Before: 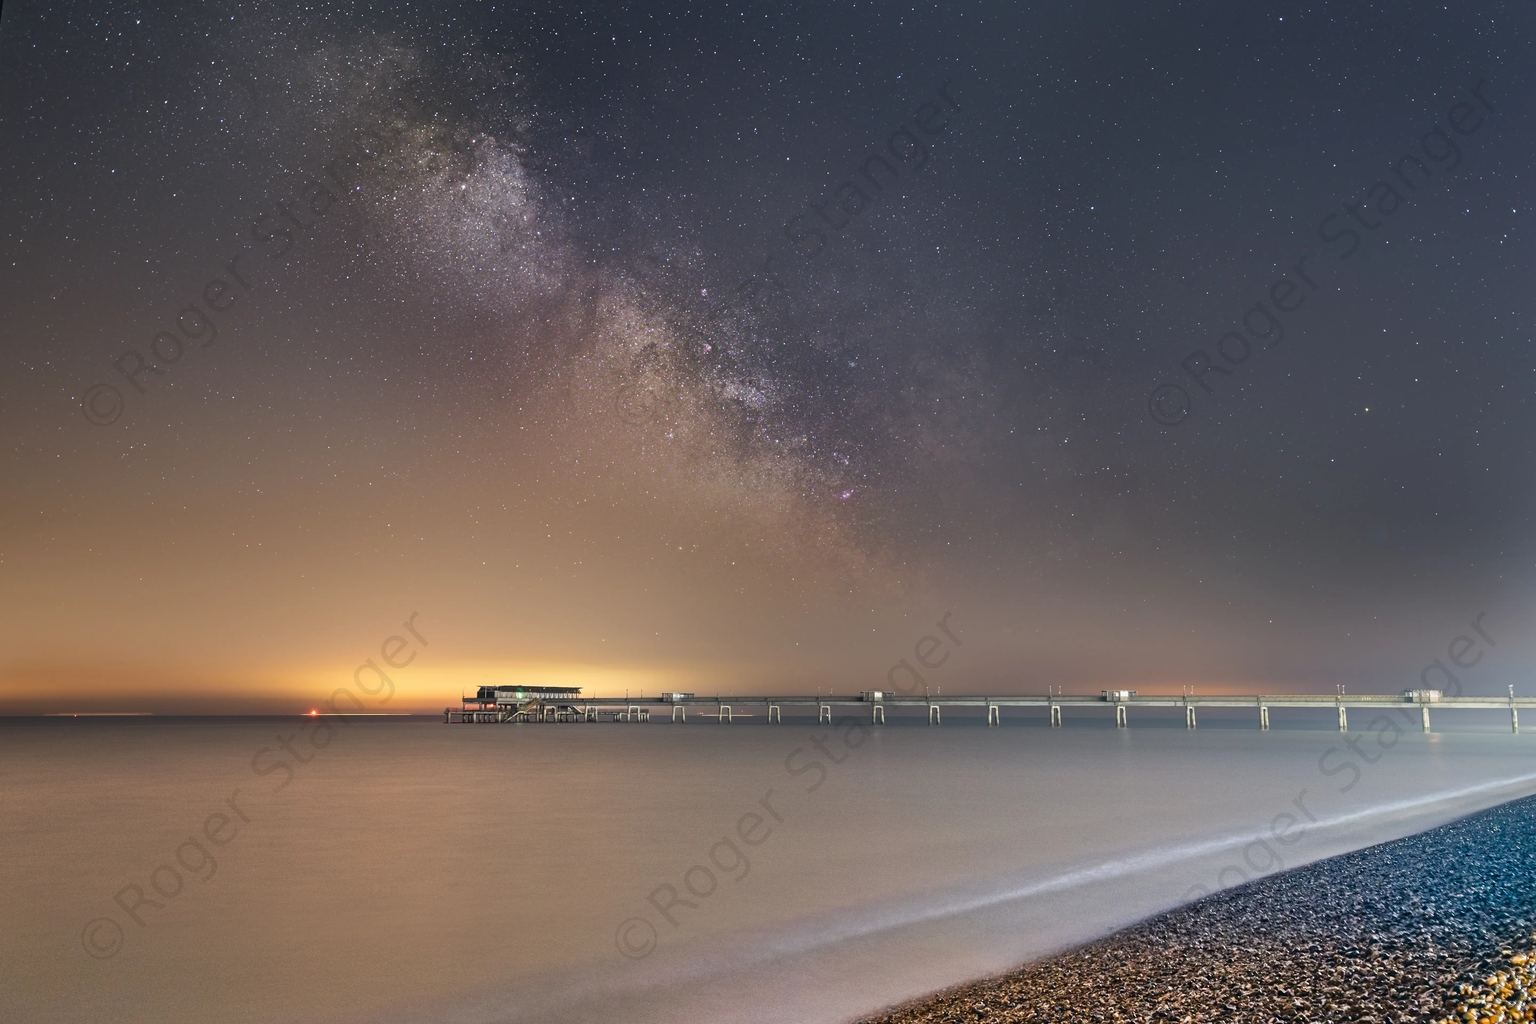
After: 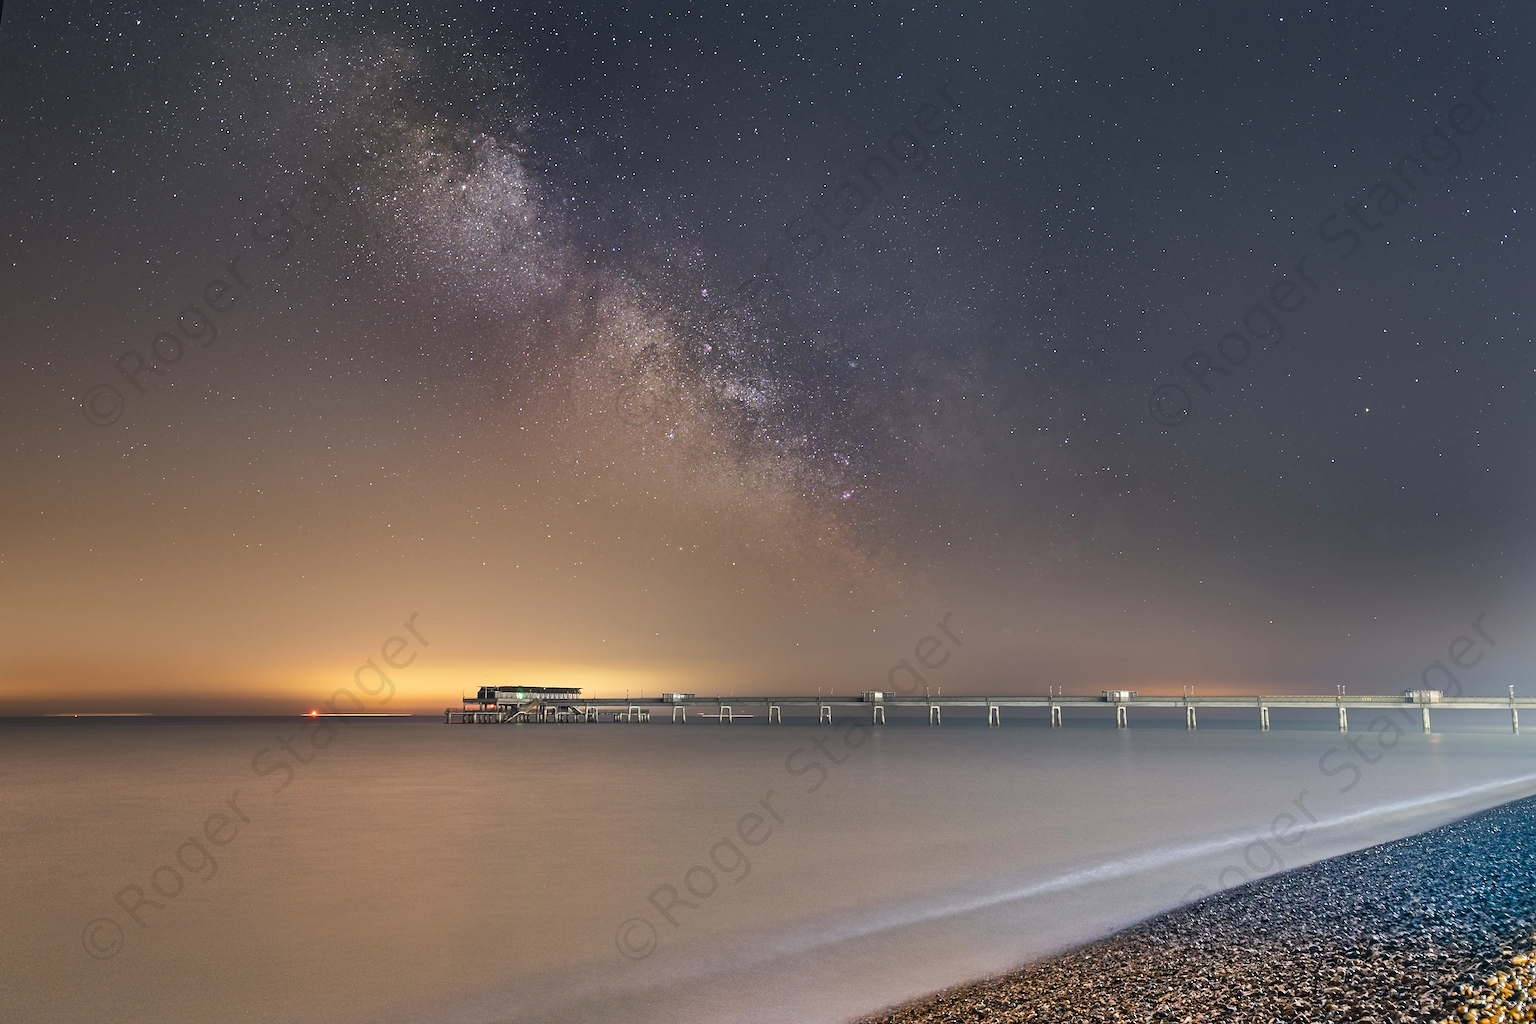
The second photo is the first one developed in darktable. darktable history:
tone equalizer: edges refinement/feathering 500, mask exposure compensation -1.57 EV, preserve details no
sharpen: amount 0.498
